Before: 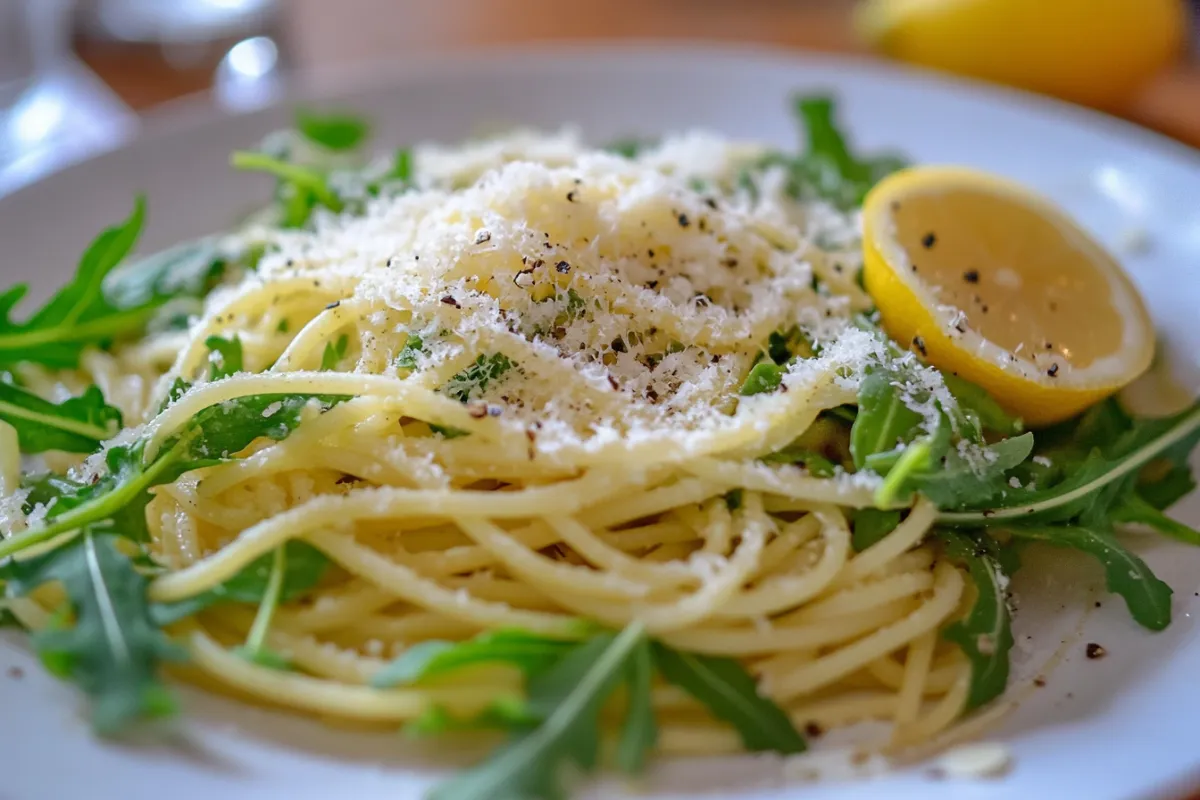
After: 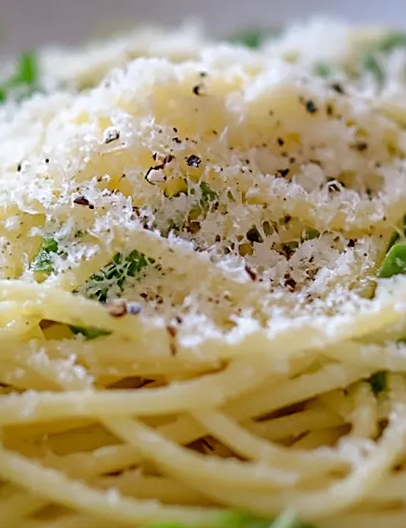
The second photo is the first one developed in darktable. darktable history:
crop and rotate: left 29.476%, top 10.214%, right 35.32%, bottom 17.333%
sharpen: on, module defaults
rotate and perspective: rotation -3.52°, crop left 0.036, crop right 0.964, crop top 0.081, crop bottom 0.919
